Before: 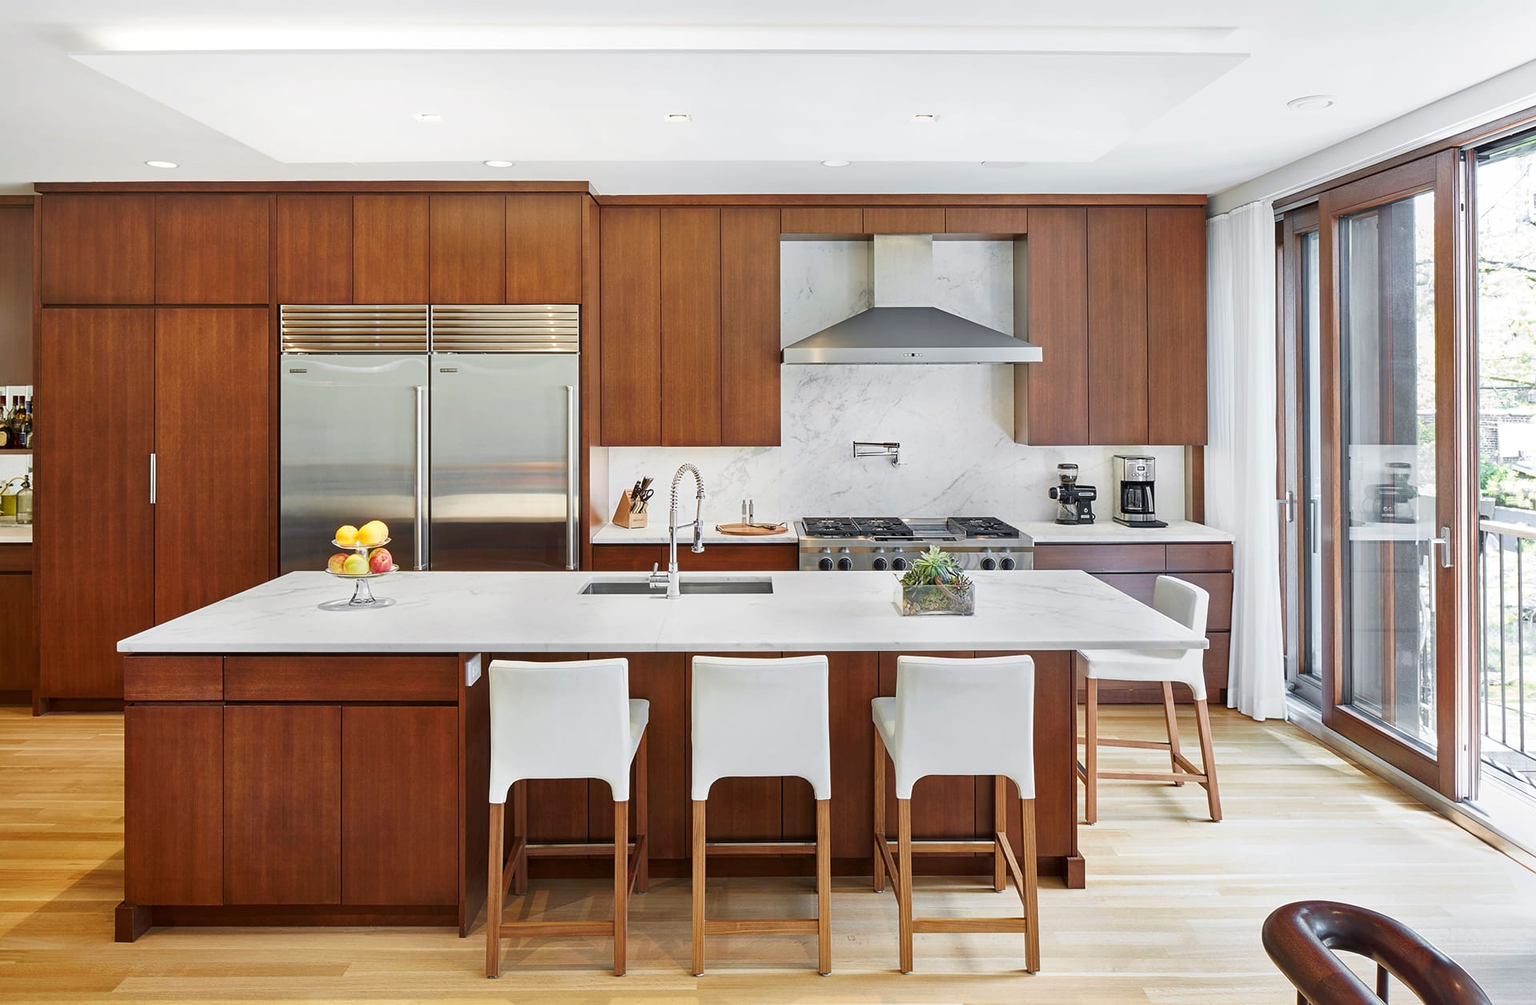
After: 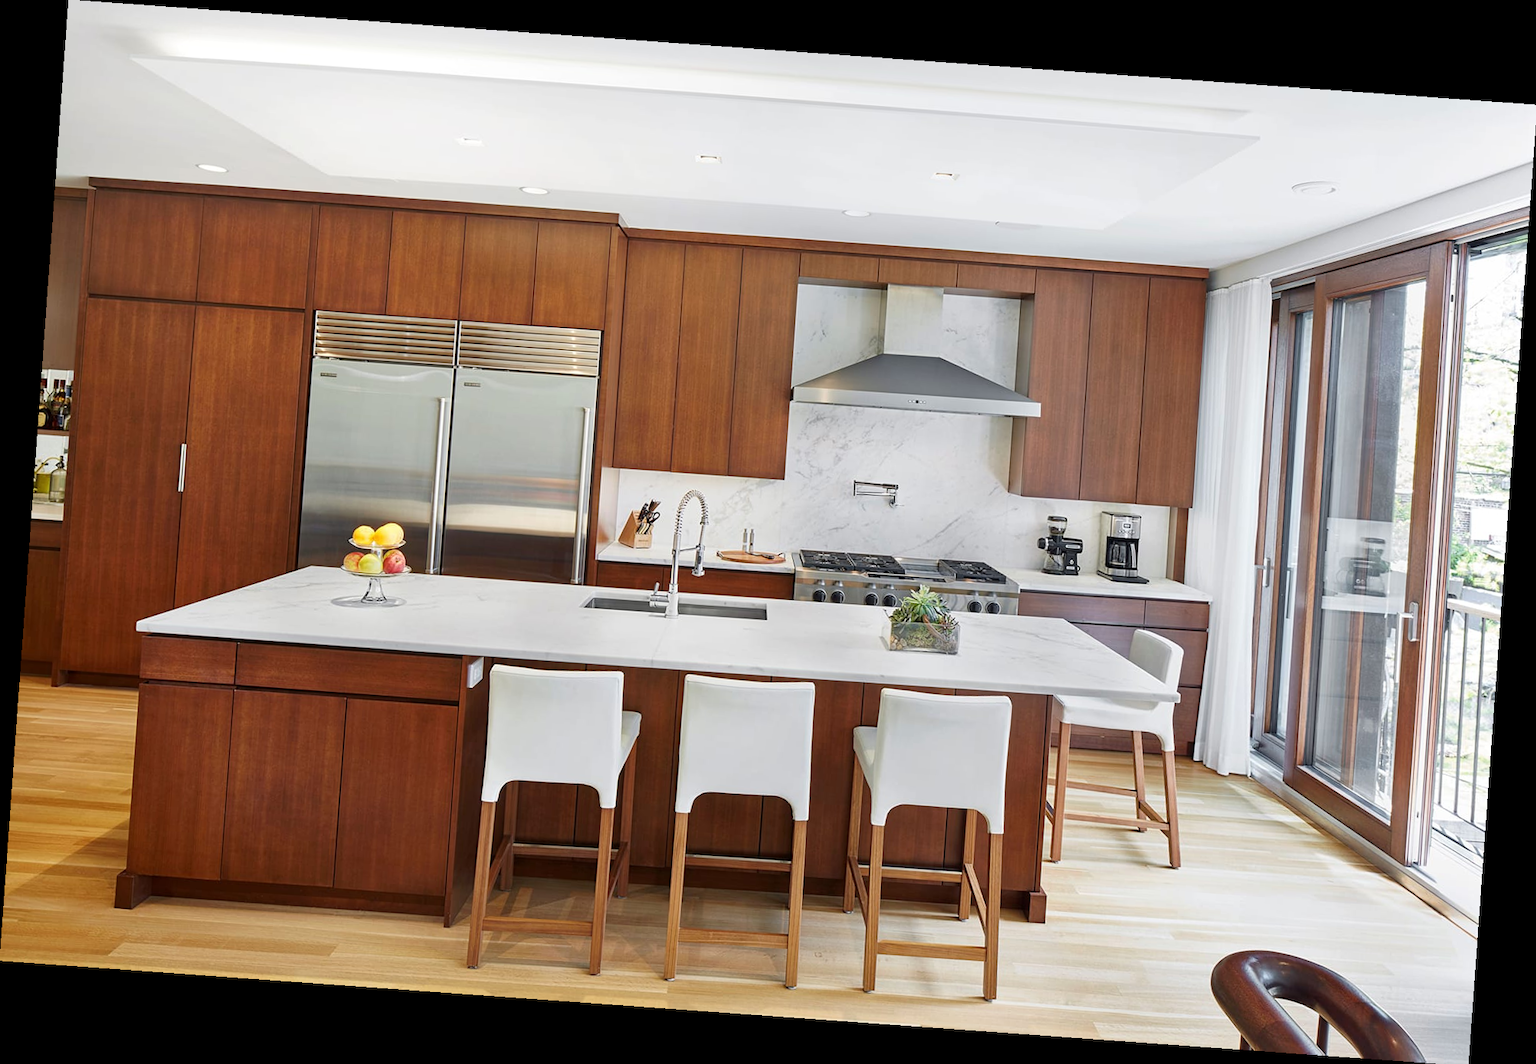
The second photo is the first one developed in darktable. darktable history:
rotate and perspective: rotation 4.1°, automatic cropping off
